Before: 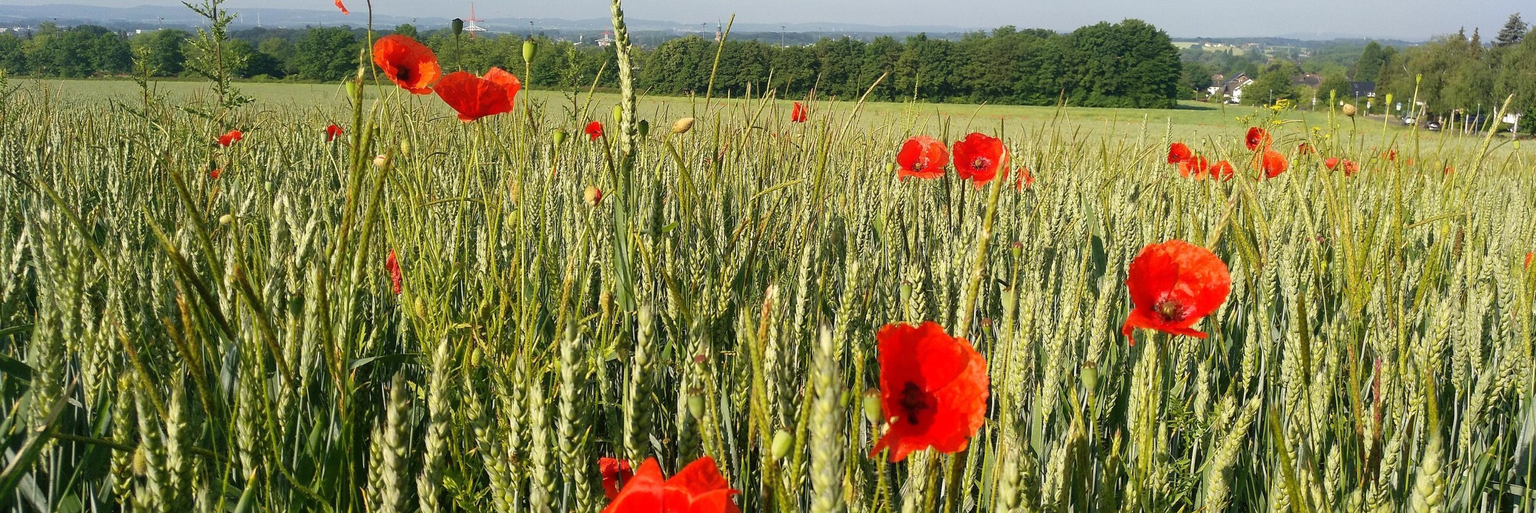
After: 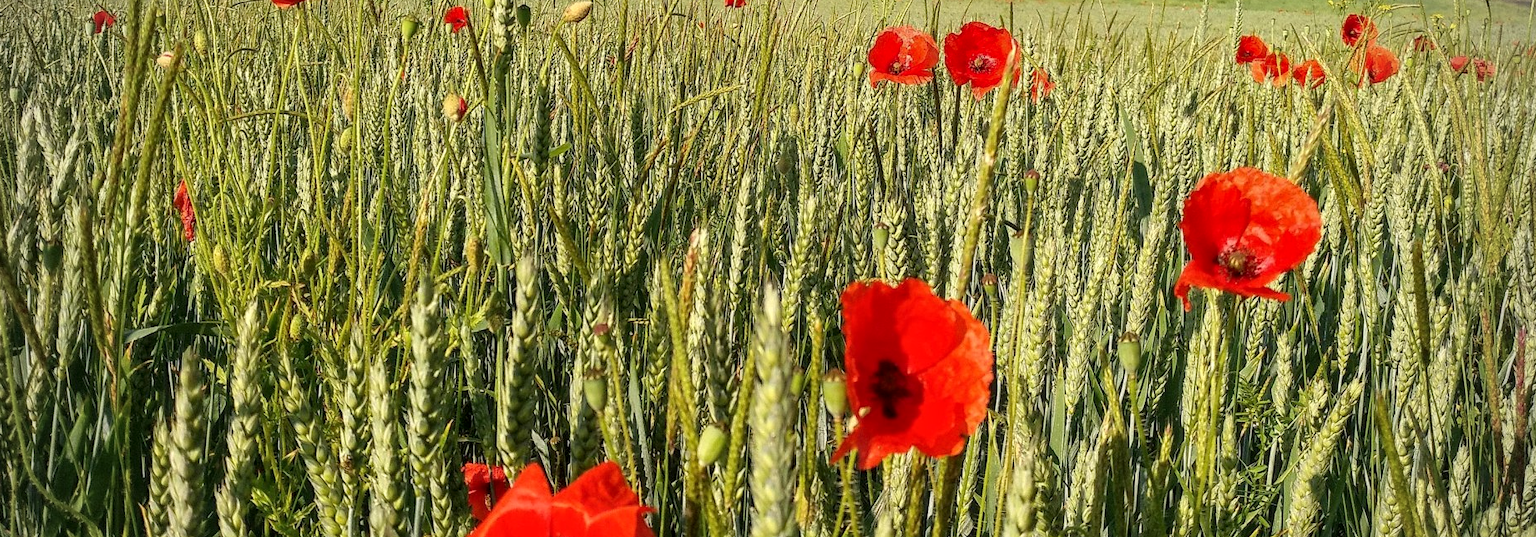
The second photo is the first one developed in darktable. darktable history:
crop: left 16.837%, top 22.803%, right 9.139%
vignetting: on, module defaults
local contrast: on, module defaults
shadows and highlights: shadows 36.71, highlights -27.66, soften with gaussian
